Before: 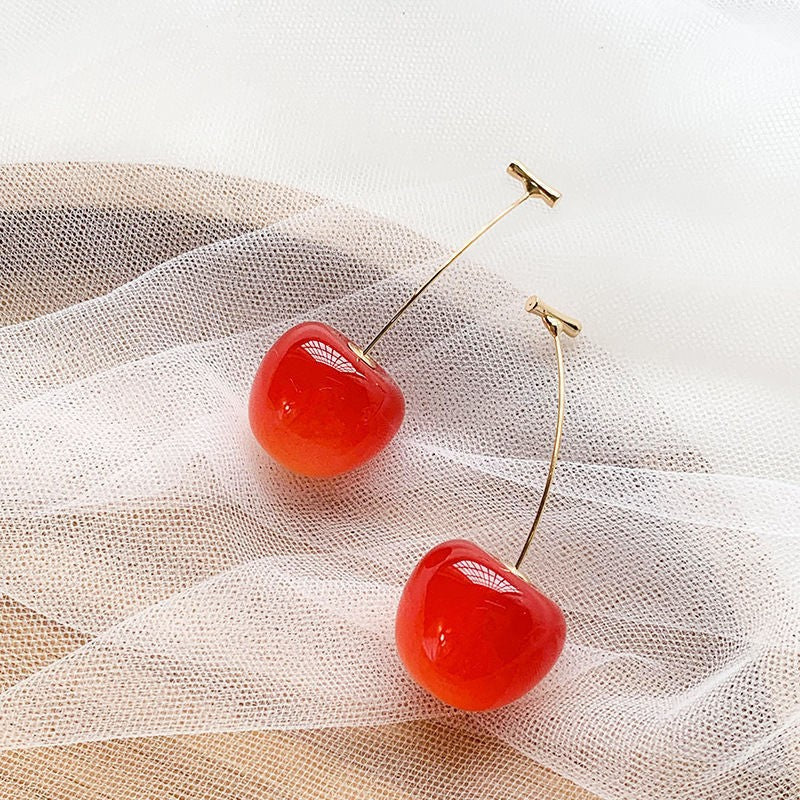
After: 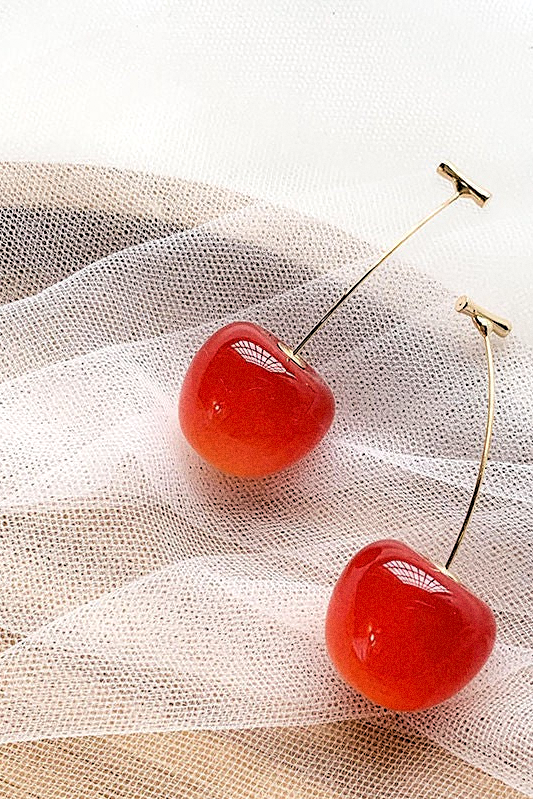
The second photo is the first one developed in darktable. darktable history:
crop and rotate: left 8.786%, right 24.548%
rgb levels: levels [[0.034, 0.472, 0.904], [0, 0.5, 1], [0, 0.5, 1]]
grain: coarseness 22.88 ISO
